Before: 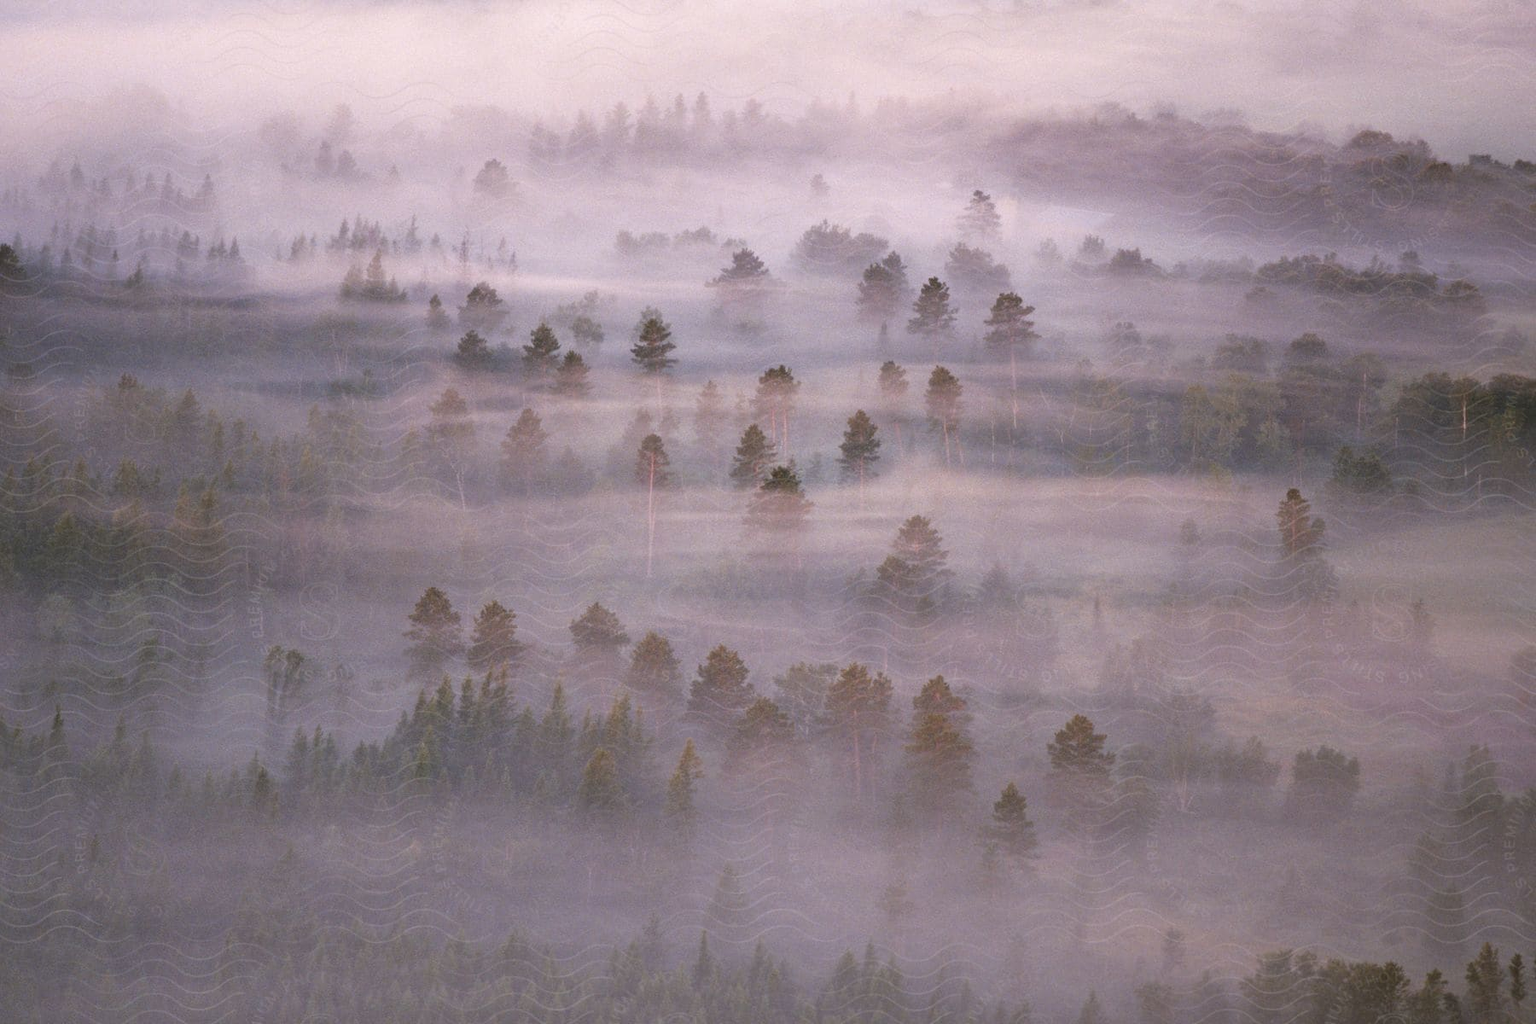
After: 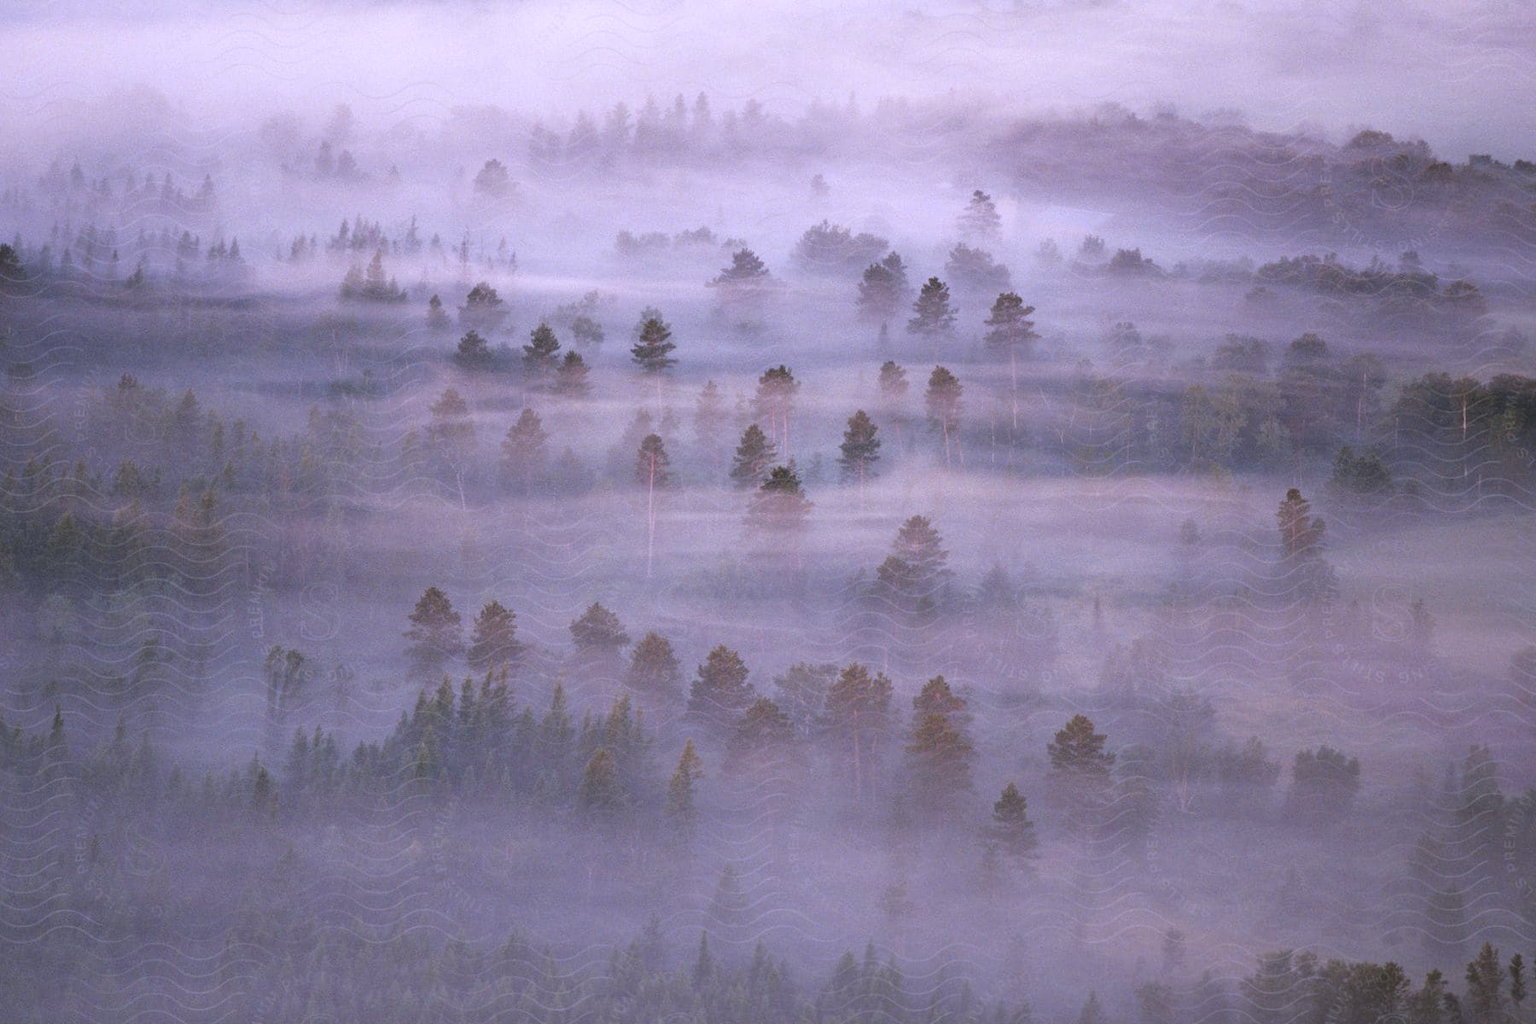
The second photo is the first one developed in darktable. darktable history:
color calibration: illuminant custom, x 0.373, y 0.389, temperature 4252.5 K
